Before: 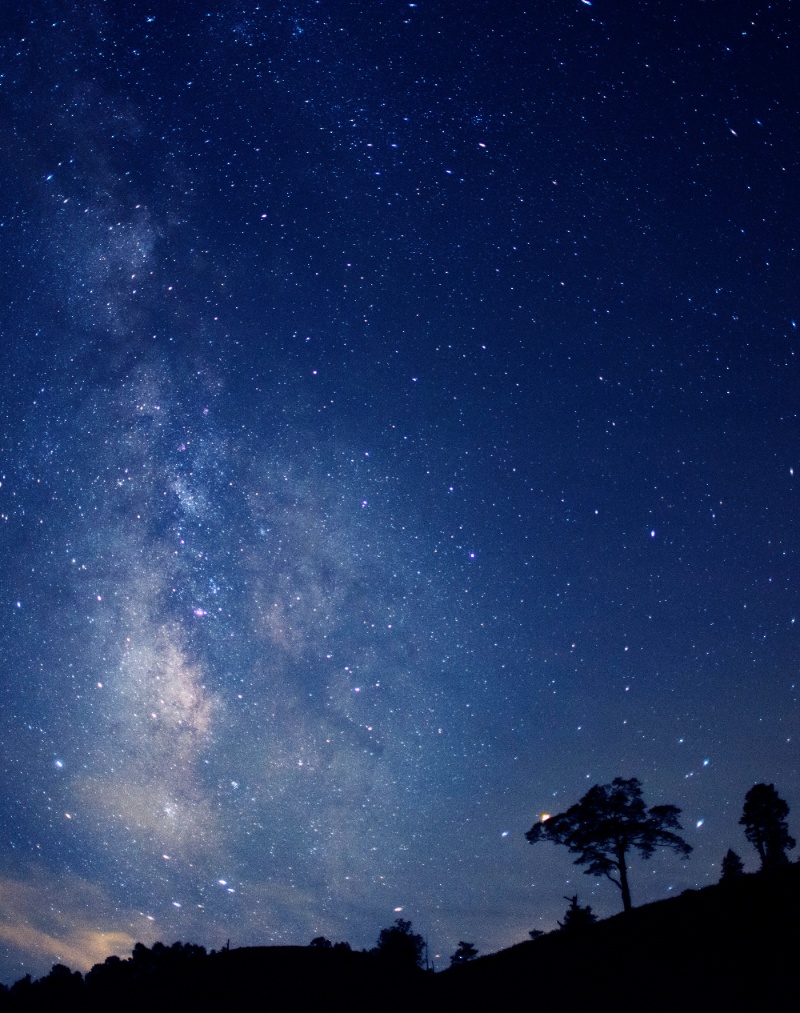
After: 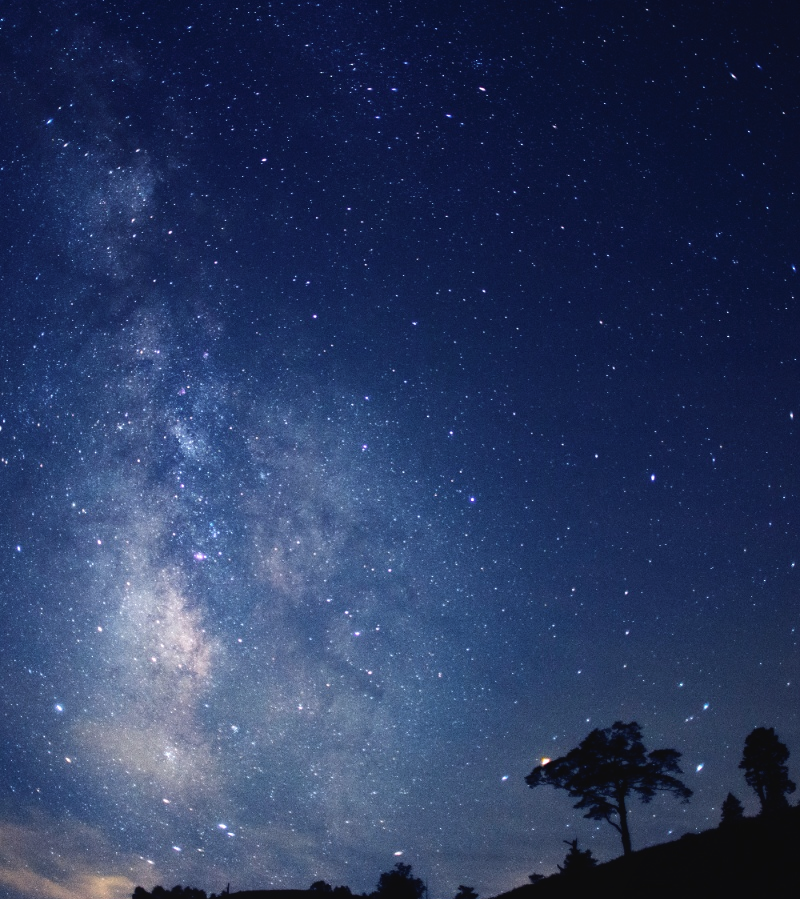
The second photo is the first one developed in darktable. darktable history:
bloom: threshold 82.5%, strength 16.25%
contrast brightness saturation: contrast -0.08, brightness -0.04, saturation -0.11
crop and rotate: top 5.609%, bottom 5.609%
tone equalizer: -8 EV -0.417 EV, -7 EV -0.389 EV, -6 EV -0.333 EV, -5 EV -0.222 EV, -3 EV 0.222 EV, -2 EV 0.333 EV, -1 EV 0.389 EV, +0 EV 0.417 EV, edges refinement/feathering 500, mask exposure compensation -1.57 EV, preserve details no
